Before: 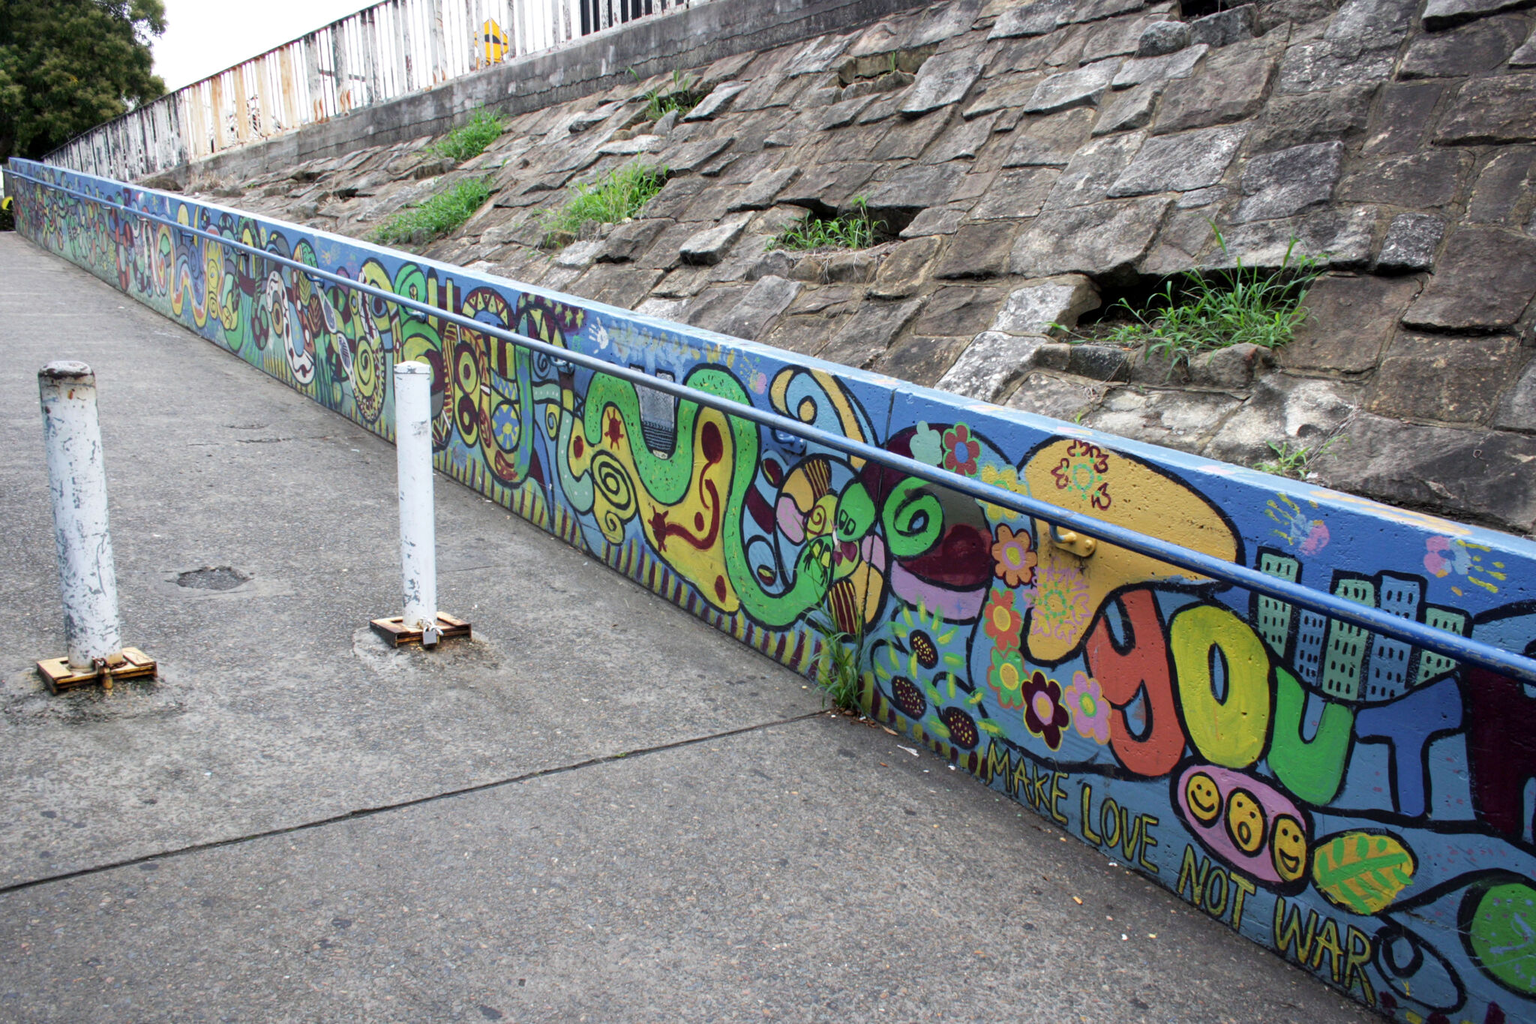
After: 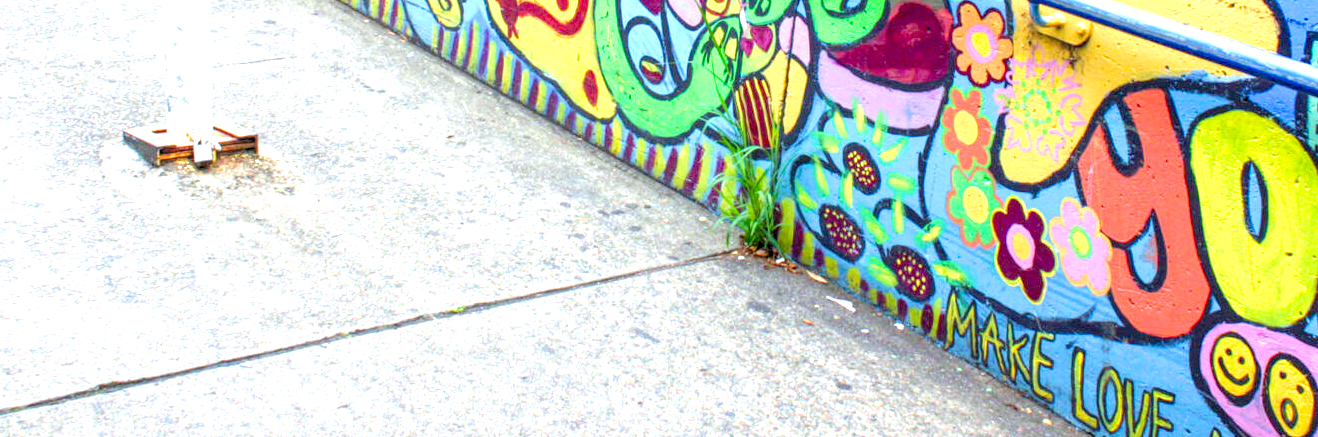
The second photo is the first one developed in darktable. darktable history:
levels: levels [0.036, 0.364, 0.827]
exposure: exposure 0.921 EV, compensate highlight preservation false
crop: left 18.091%, top 51.13%, right 17.525%, bottom 16.85%
velvia: strength 32%, mid-tones bias 0.2
white balance: red 0.978, blue 0.999
local contrast: on, module defaults
